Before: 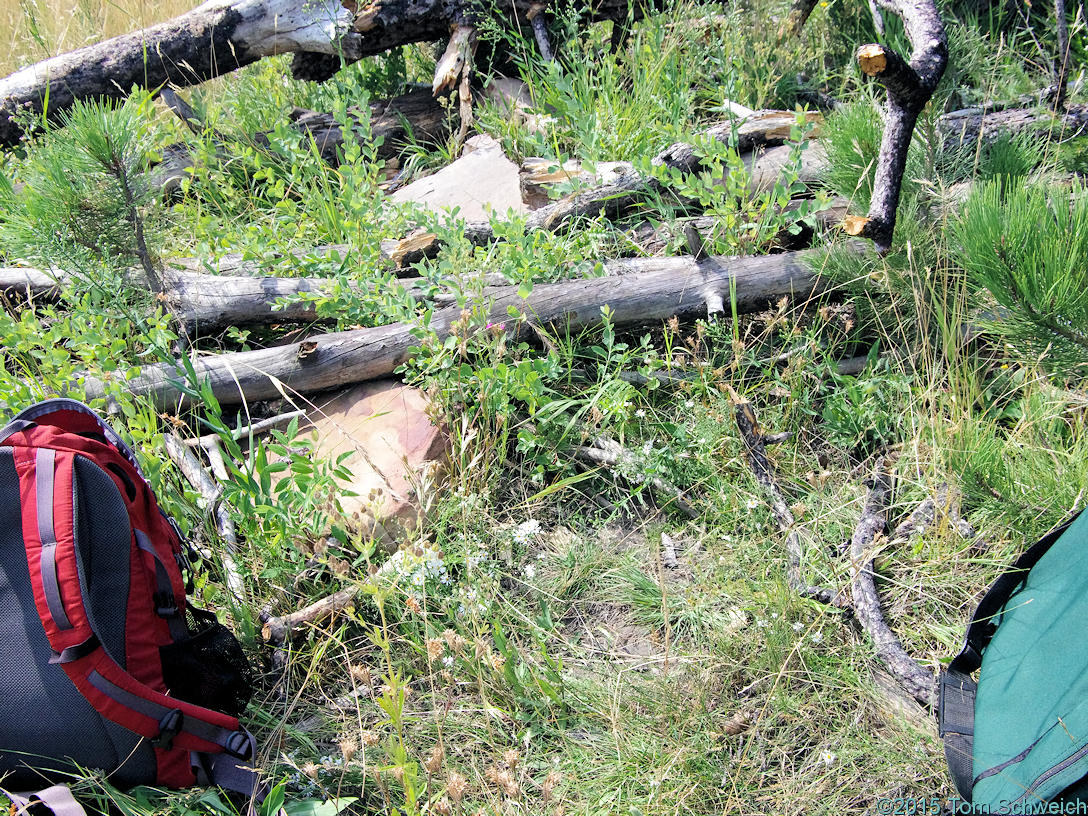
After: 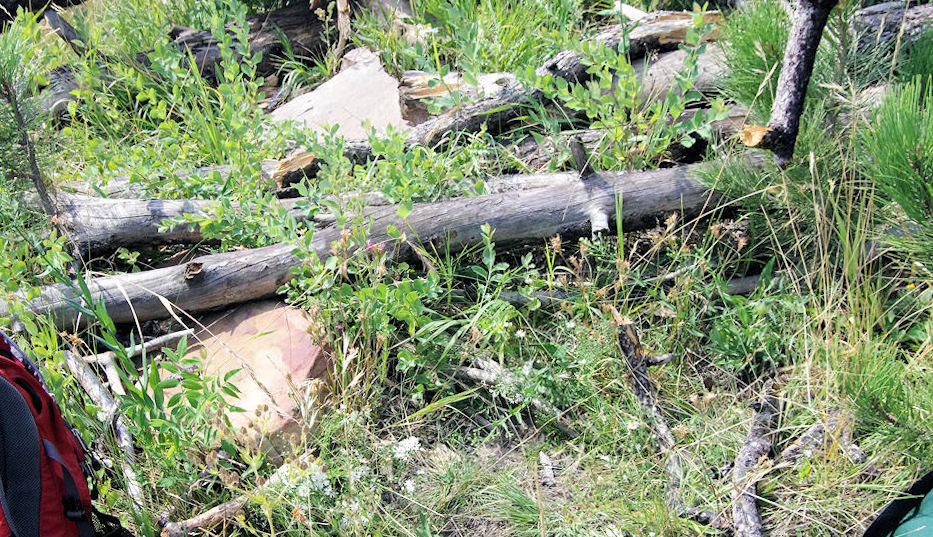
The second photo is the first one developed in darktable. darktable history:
crop: left 5.596%, top 10.314%, right 3.534%, bottom 19.395%
rotate and perspective: rotation 0.062°, lens shift (vertical) 0.115, lens shift (horizontal) -0.133, crop left 0.047, crop right 0.94, crop top 0.061, crop bottom 0.94
